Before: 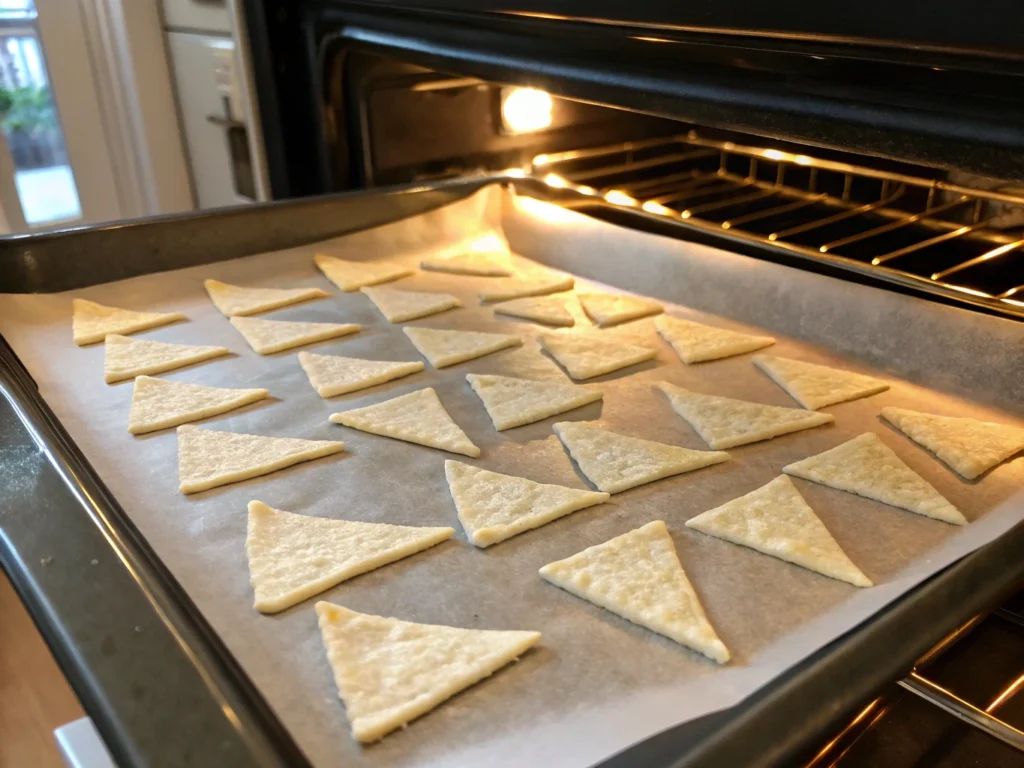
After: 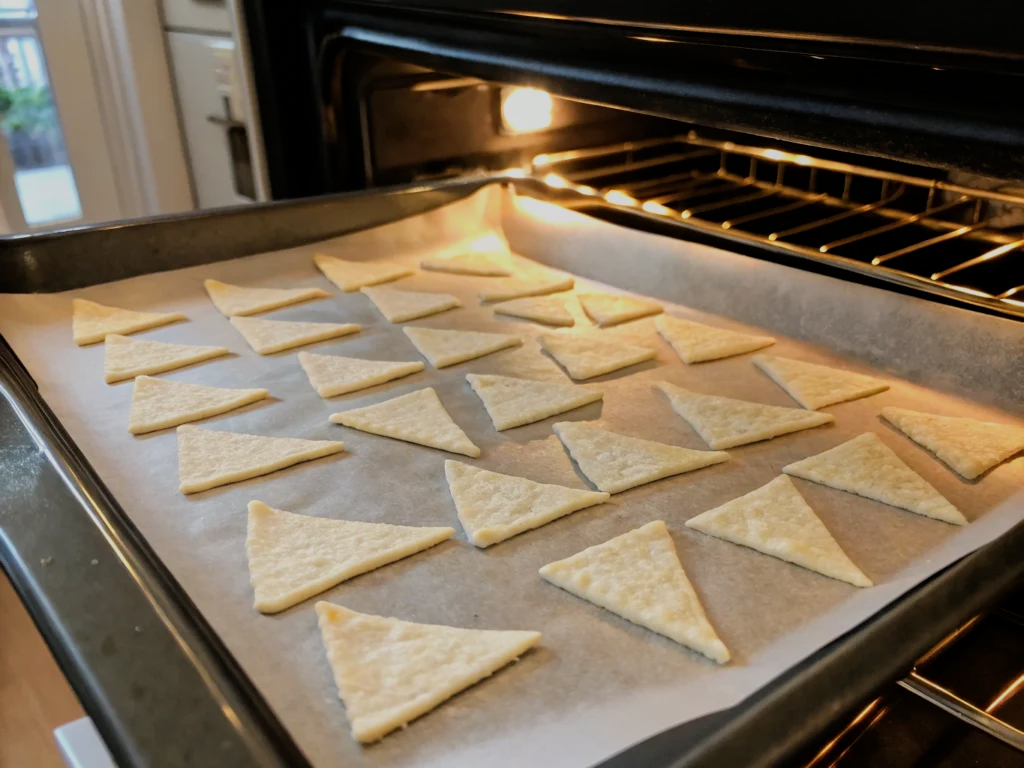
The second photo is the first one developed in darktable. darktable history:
filmic rgb: black relative exposure -7.85 EV, white relative exposure 4.29 EV, threshold 2.98 EV, hardness 3.86, enable highlight reconstruction true
